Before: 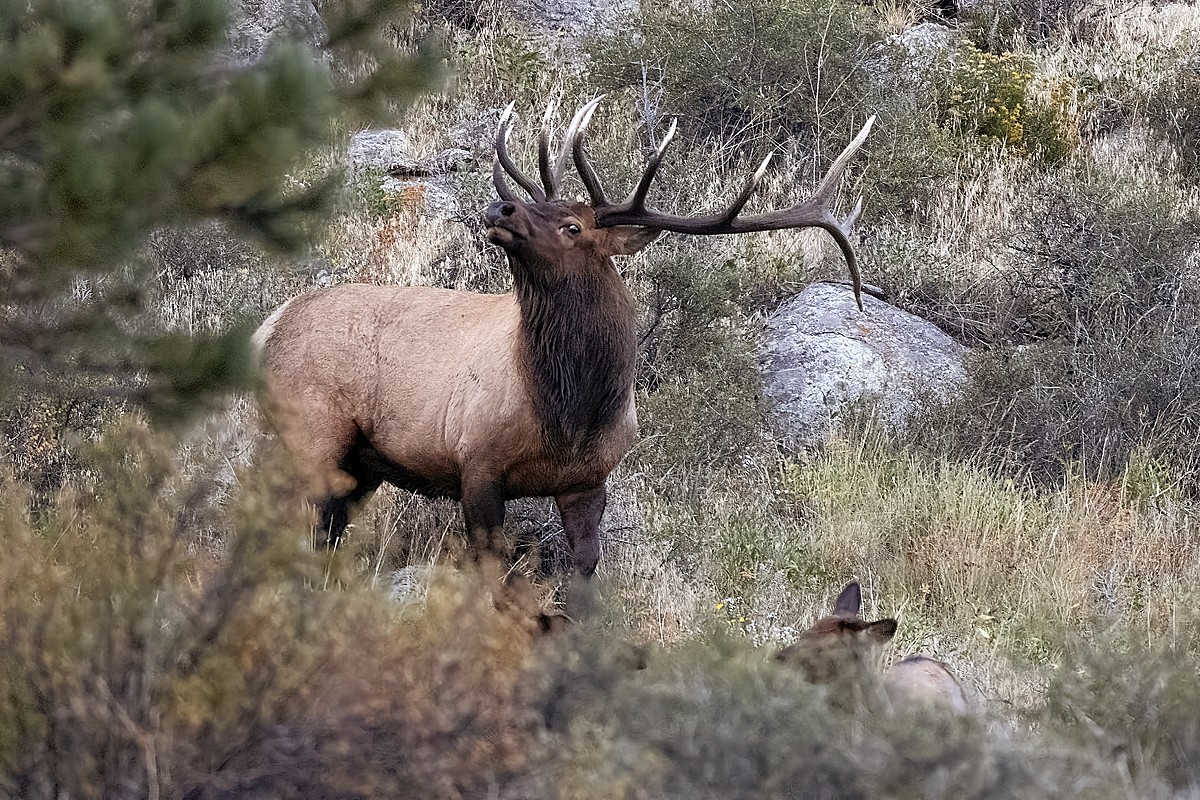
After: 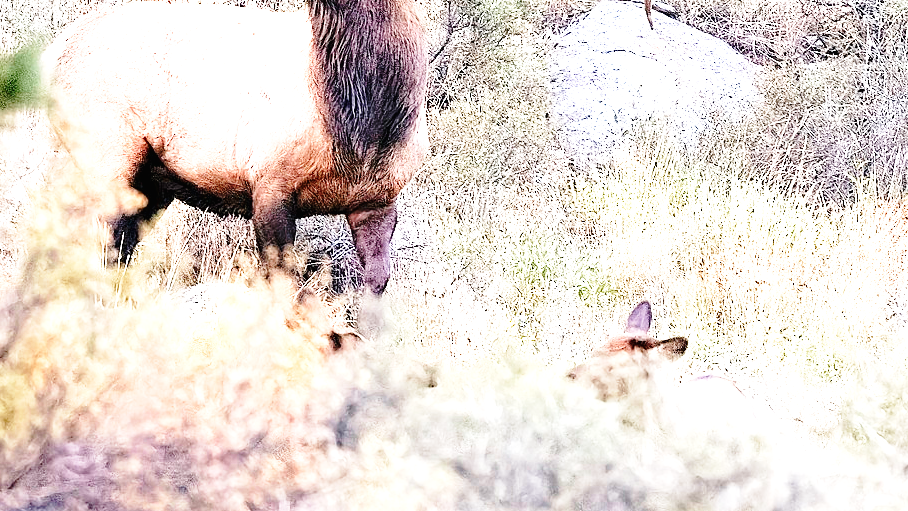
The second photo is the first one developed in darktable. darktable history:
exposure: black level correction 0, exposure 2.162 EV, compensate highlight preservation false
crop and rotate: left 17.448%, top 35.26%, right 6.807%, bottom 0.853%
base curve: curves: ch0 [(0, 0) (0.028, 0.03) (0.121, 0.232) (0.46, 0.748) (0.859, 0.968) (1, 1)], preserve colors none
